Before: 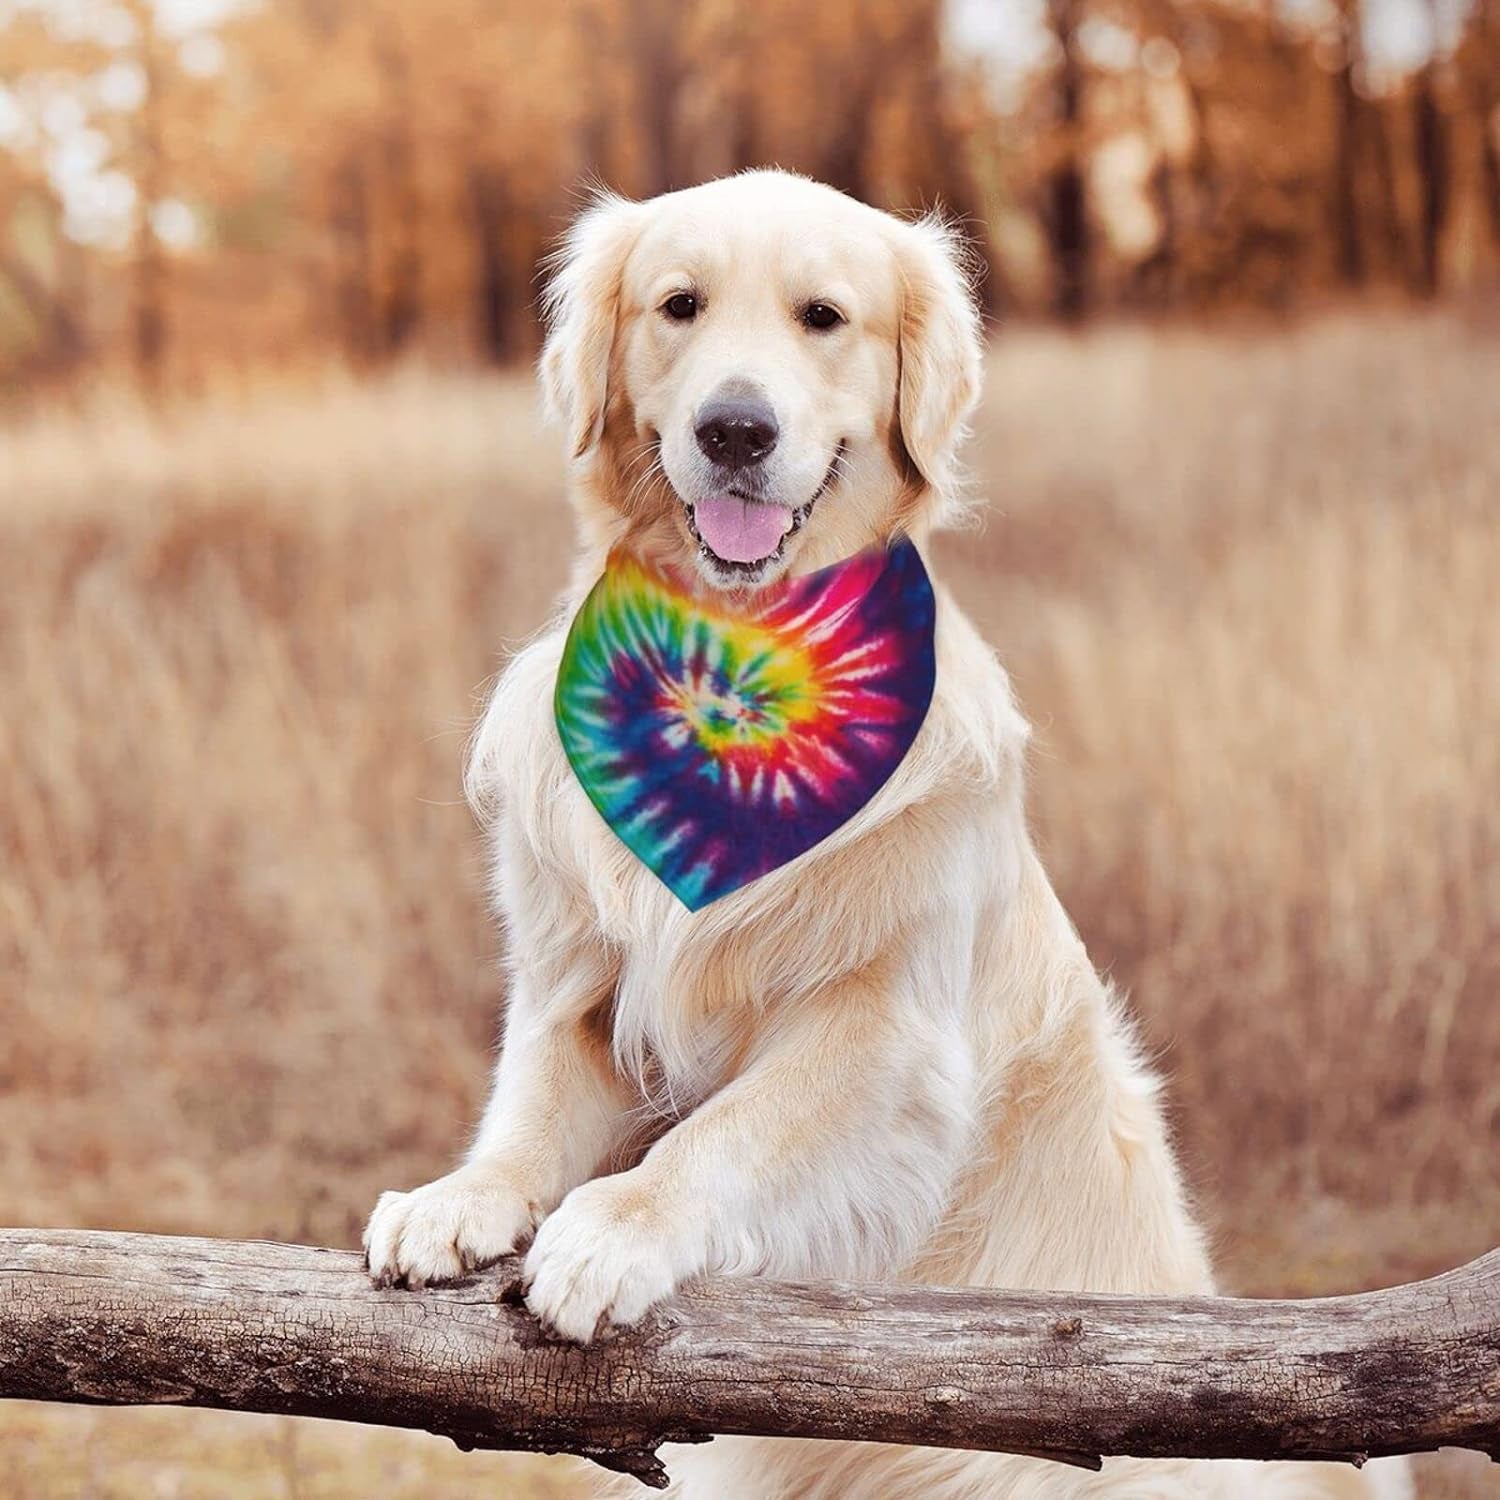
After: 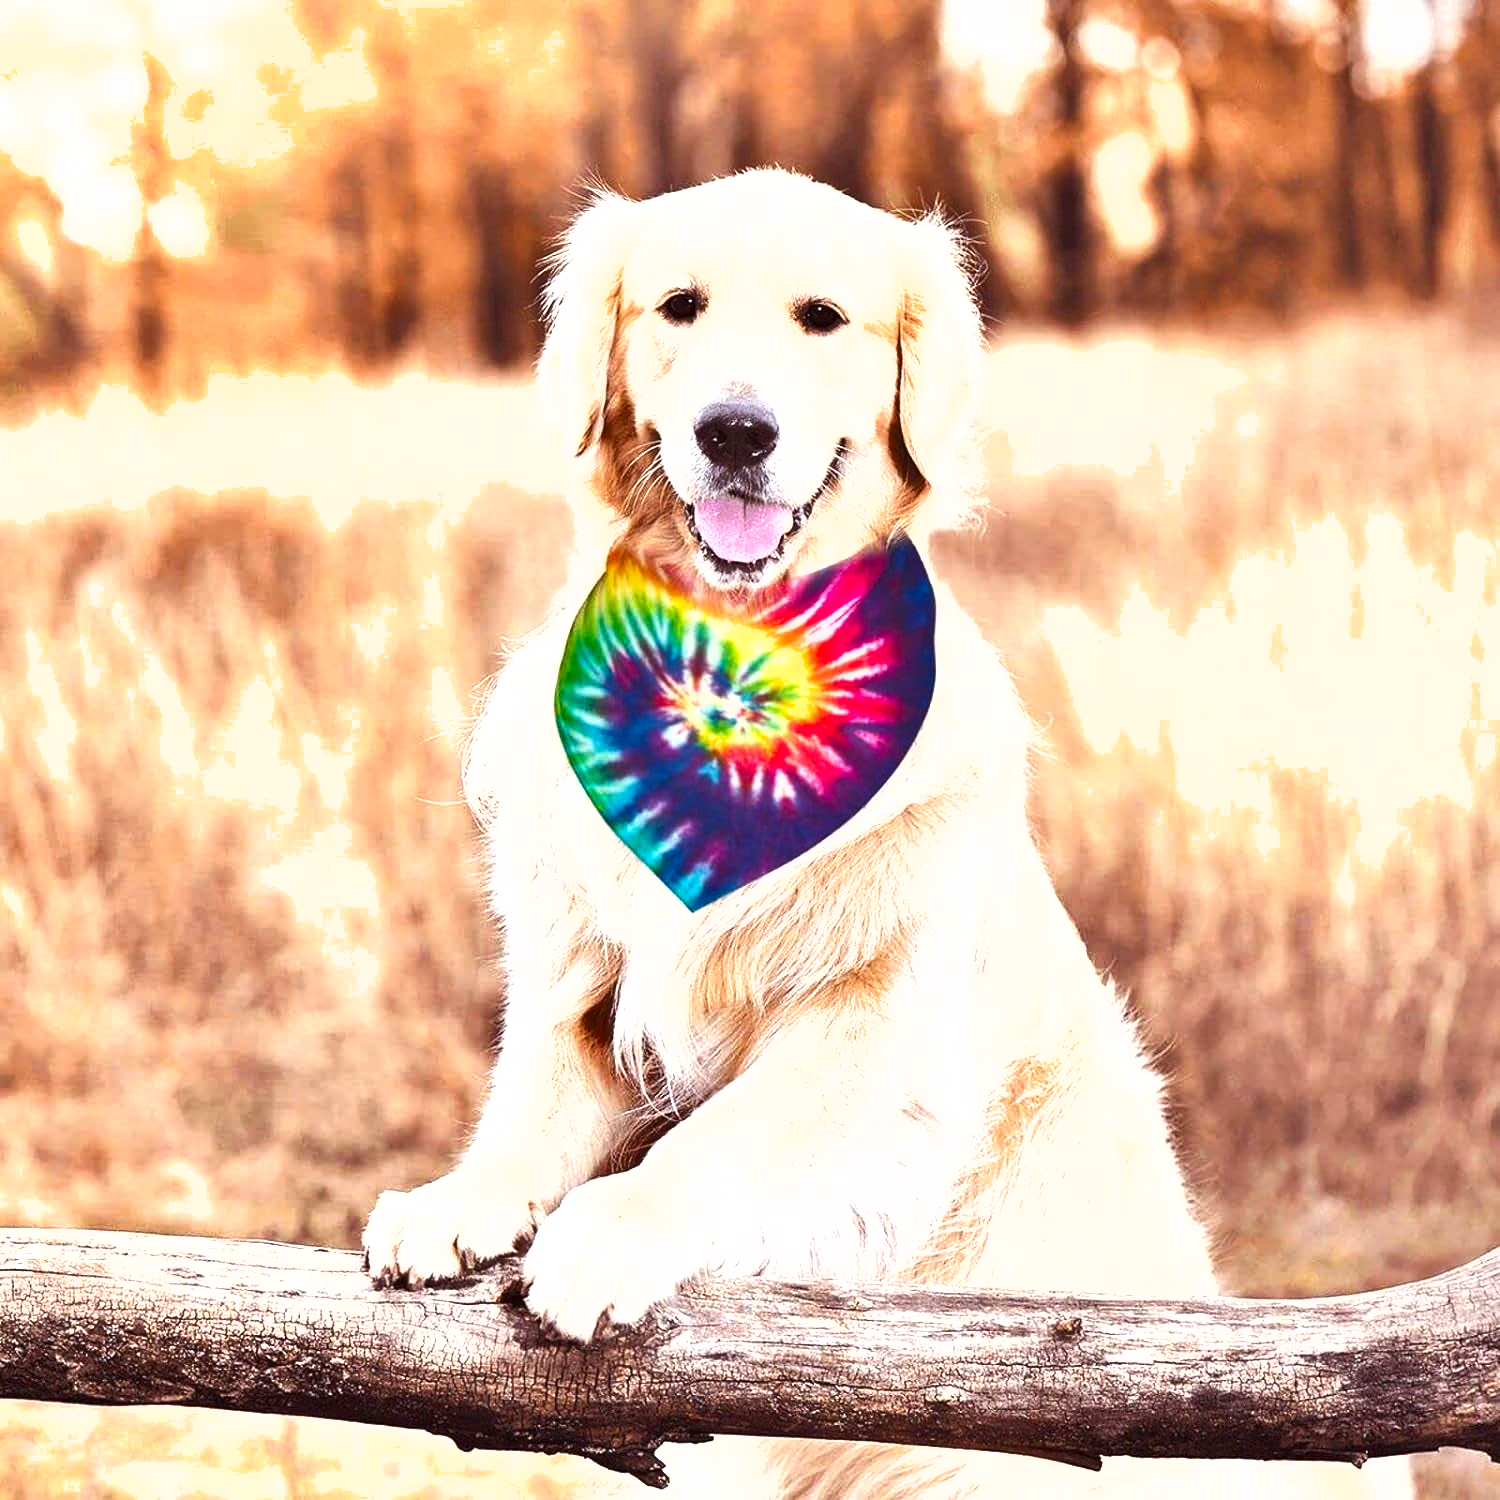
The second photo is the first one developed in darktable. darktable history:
exposure: black level correction 0, exposure 1.173 EV, compensate exposure bias true, compensate highlight preservation false
shadows and highlights: low approximation 0.01, soften with gaussian
